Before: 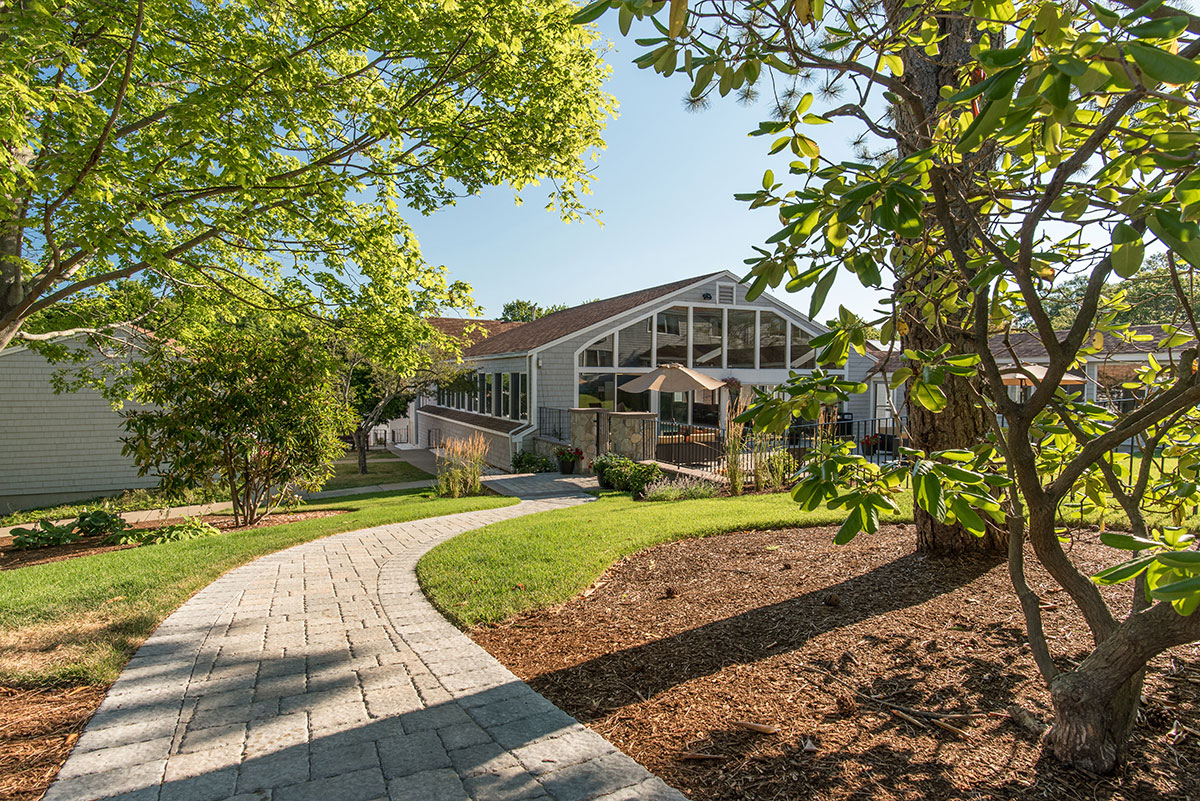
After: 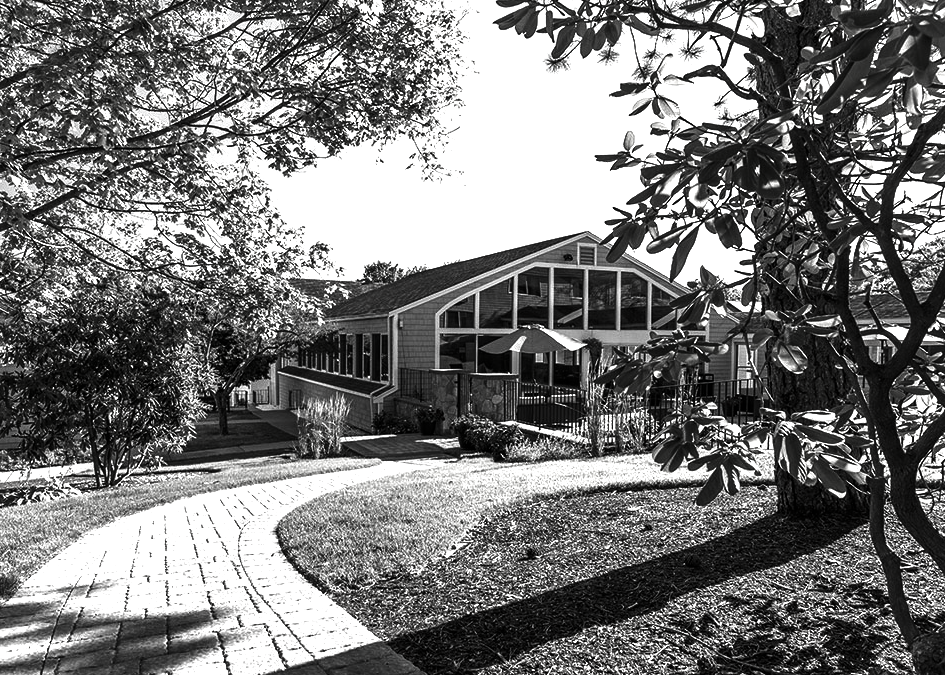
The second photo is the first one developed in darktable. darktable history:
crop: left 11.646%, top 4.974%, right 9.597%, bottom 10.739%
exposure: exposure 1 EV, compensate exposure bias true, compensate highlight preservation false
contrast brightness saturation: contrast -0.032, brightness -0.607, saturation -0.99
